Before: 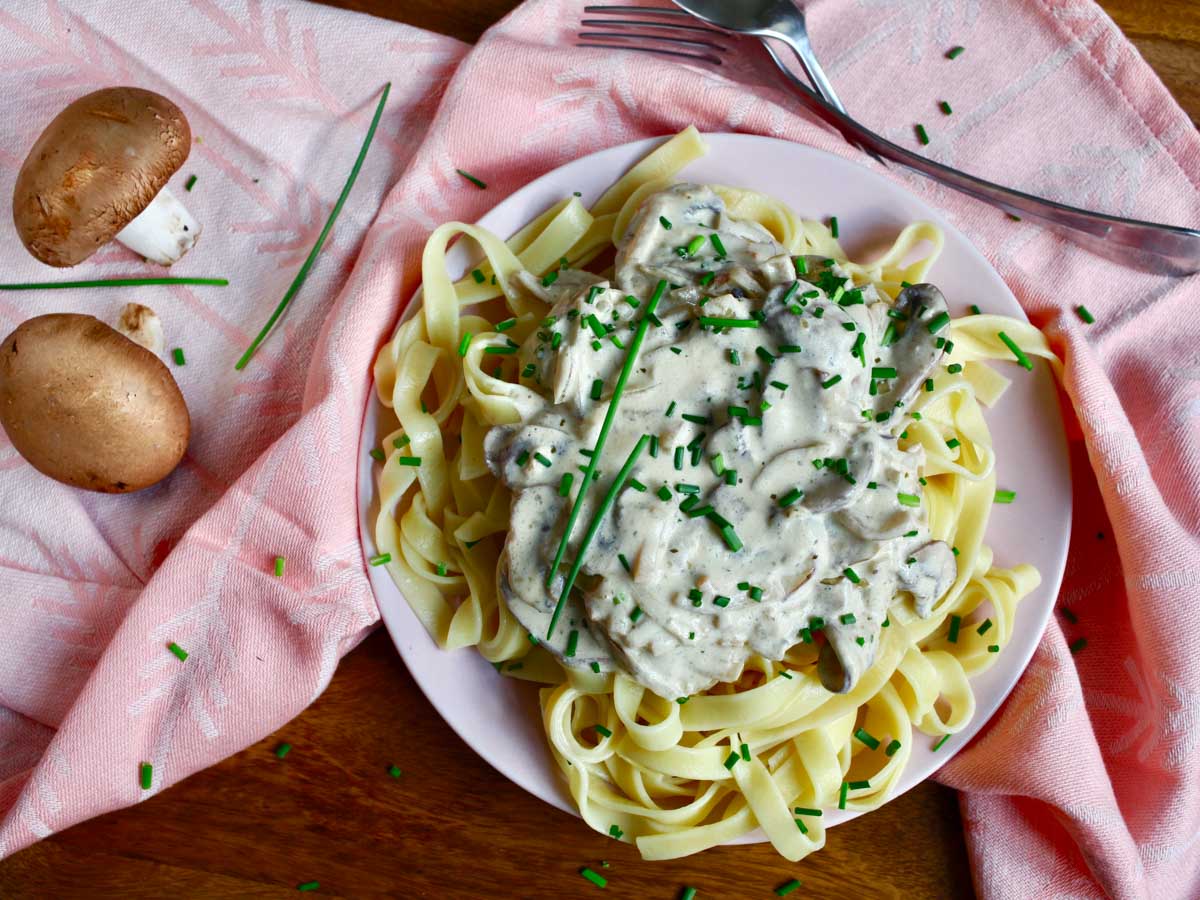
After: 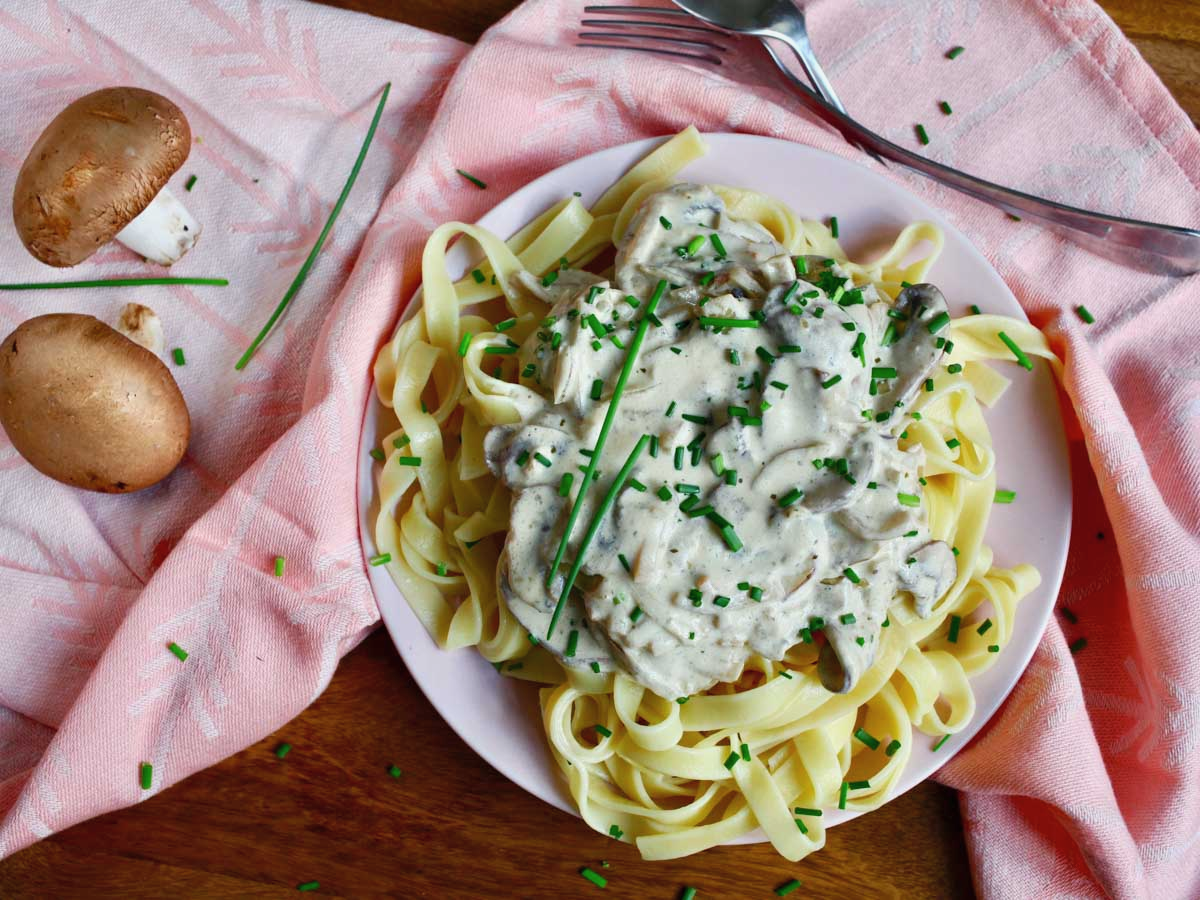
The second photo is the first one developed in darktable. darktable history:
exposure: exposure -0.157 EV, compensate highlight preservation false
contrast brightness saturation: contrast 0.05, brightness 0.06, saturation 0.01
